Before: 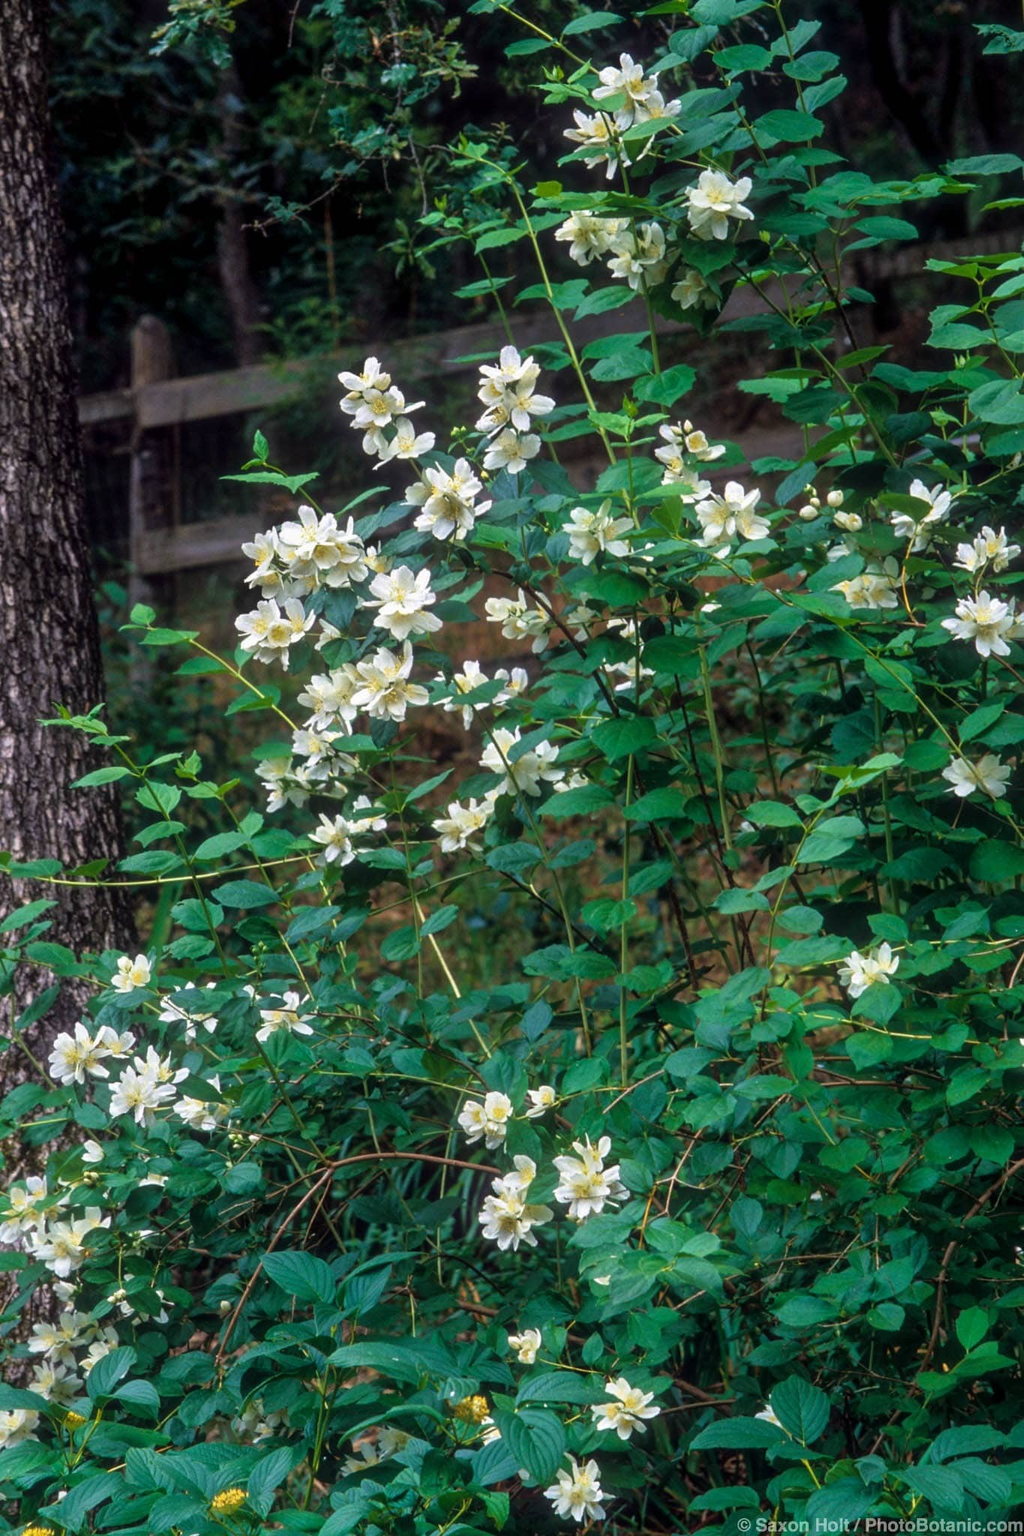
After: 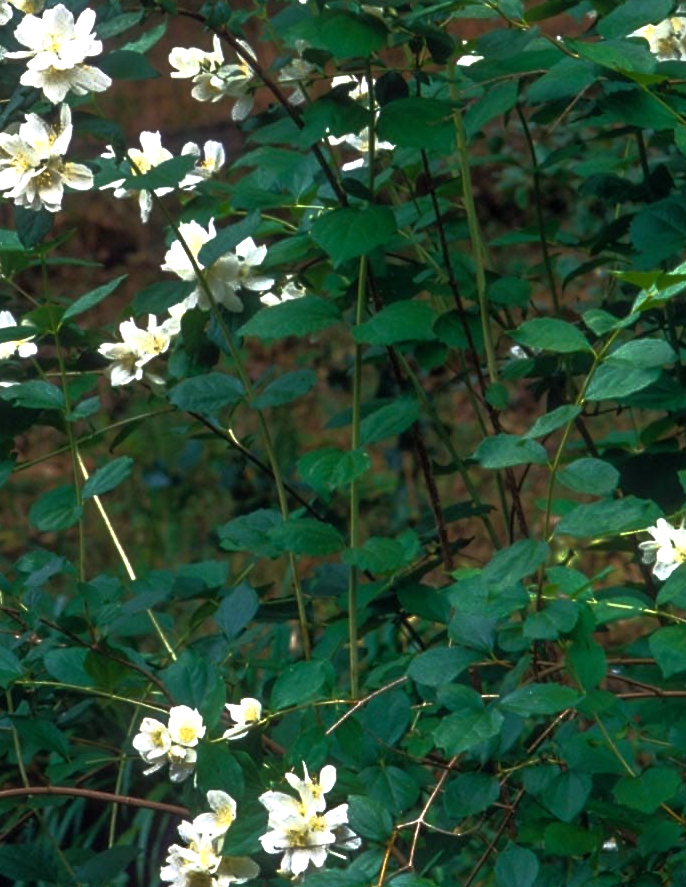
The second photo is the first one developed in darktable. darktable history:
base curve: curves: ch0 [(0, 0) (0.564, 0.291) (0.802, 0.731) (1, 1)]
tone equalizer: on, module defaults
crop: left 35.03%, top 36.625%, right 14.663%, bottom 20.057%
exposure: exposure 0.6 EV, compensate highlight preservation false
